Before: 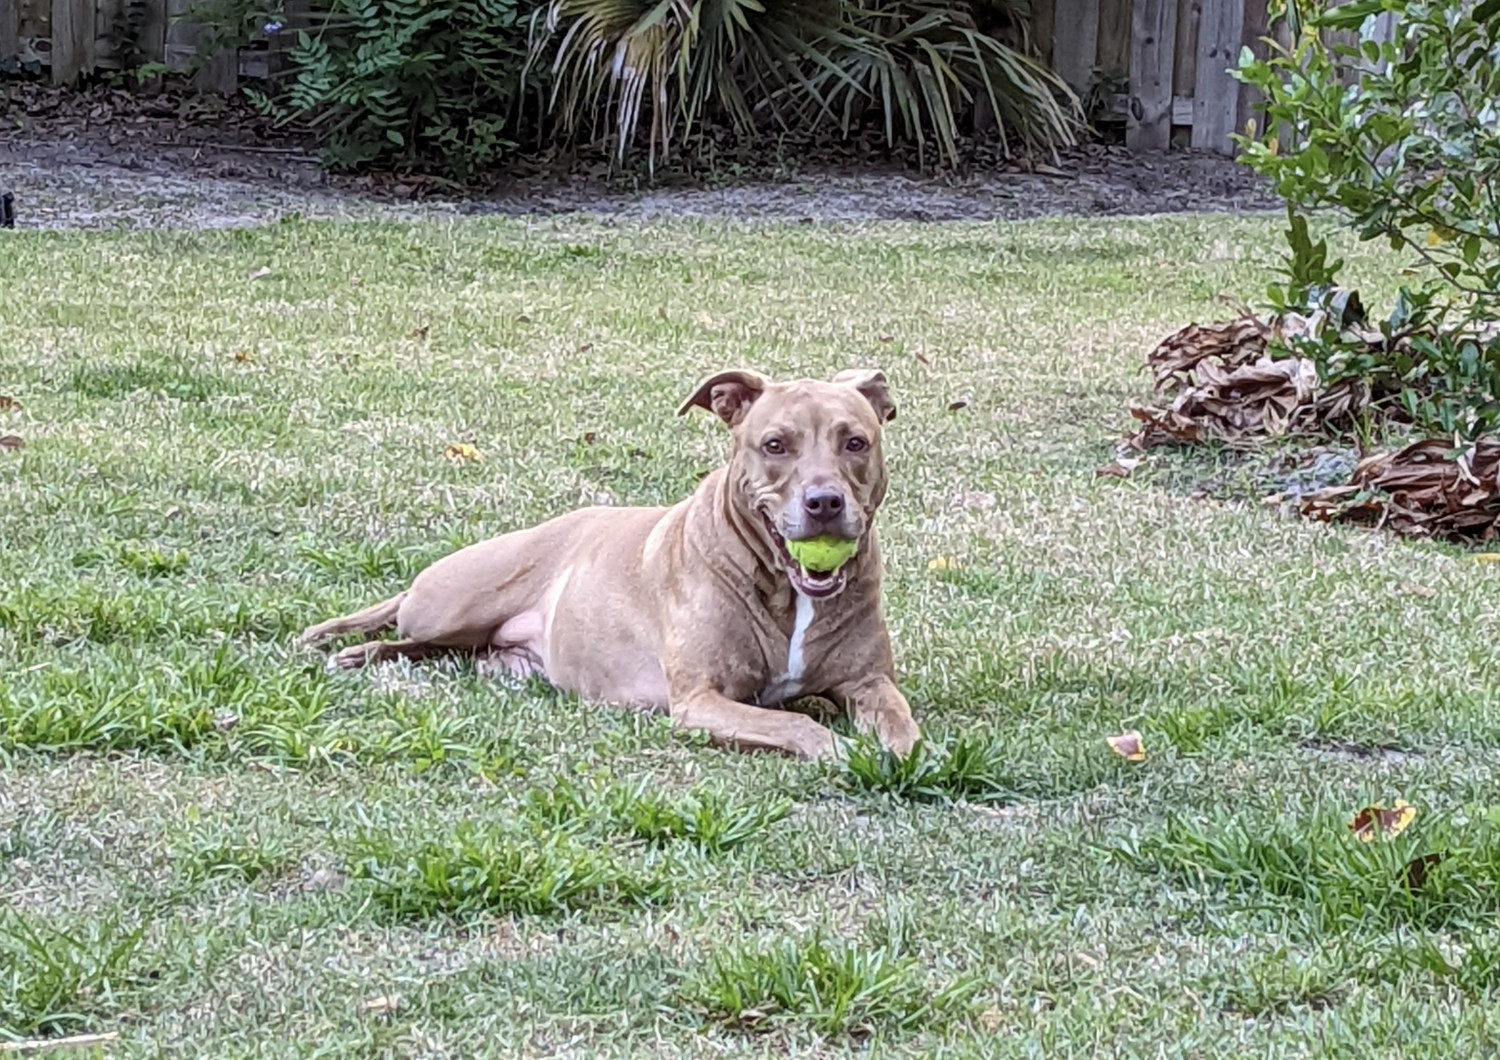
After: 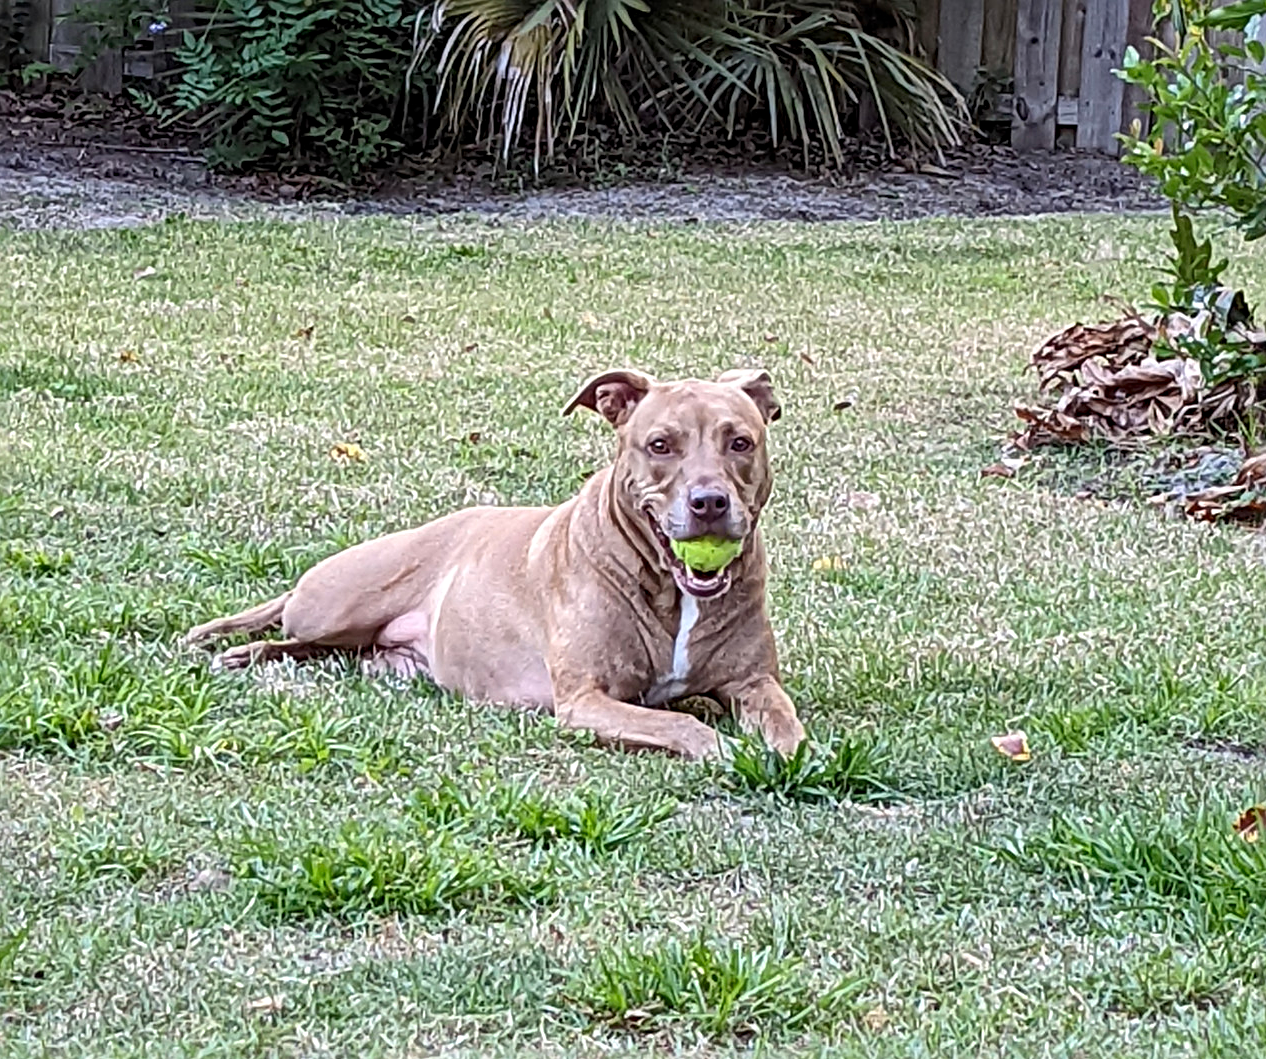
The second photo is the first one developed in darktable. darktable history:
color zones: curves: ch1 [(0, 0.513) (0.143, 0.524) (0.286, 0.511) (0.429, 0.506) (0.571, 0.503) (0.714, 0.503) (0.857, 0.508) (1, 0.513)]
sharpen: radius 3.947
crop: left 7.722%, right 7.853%
